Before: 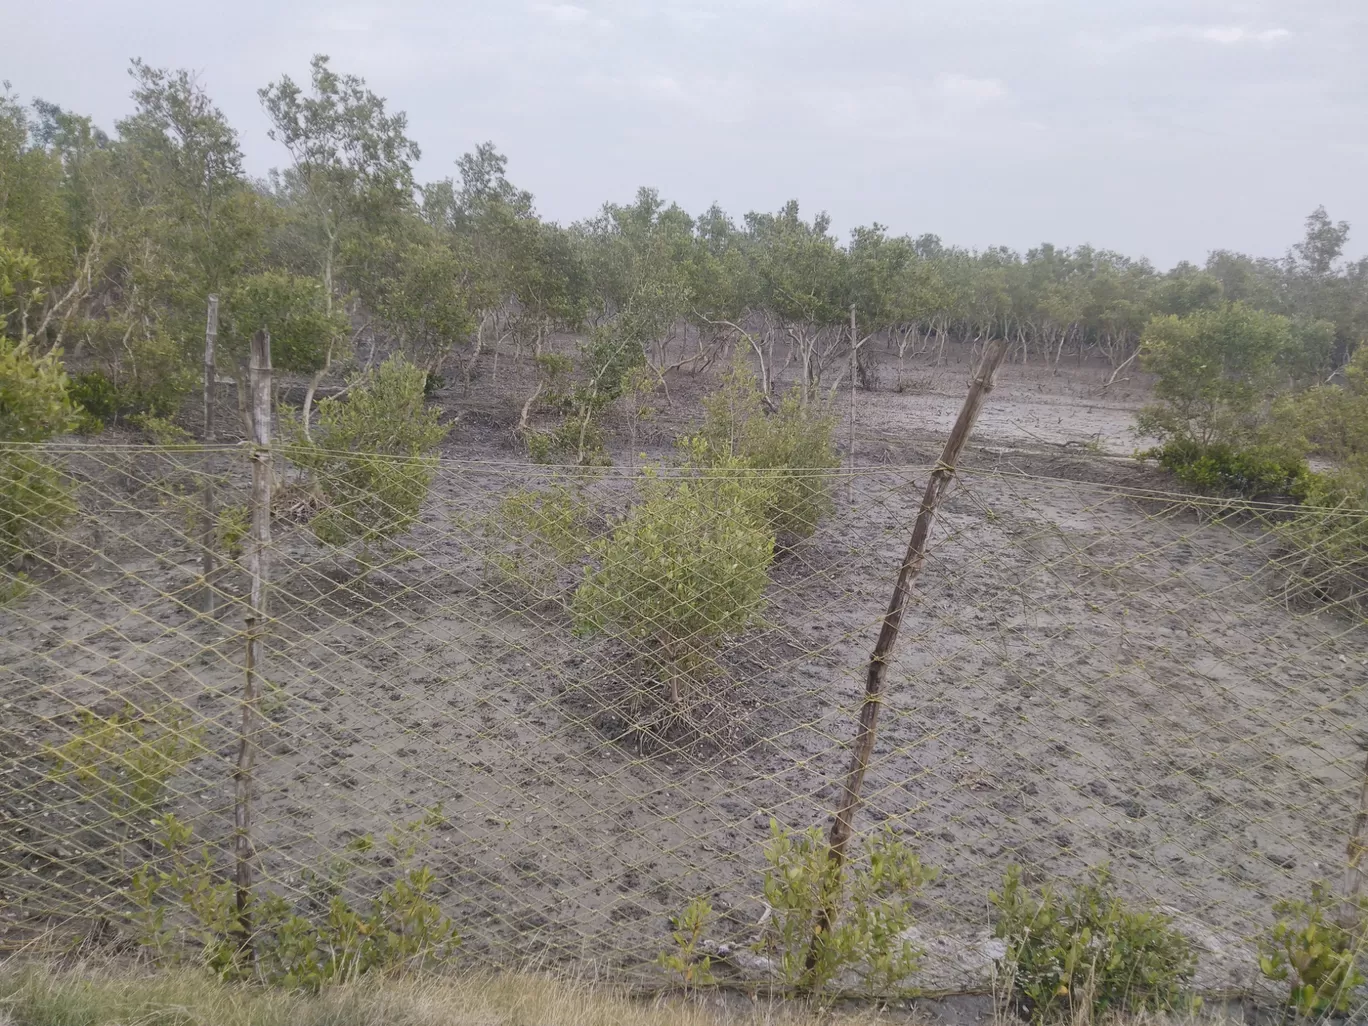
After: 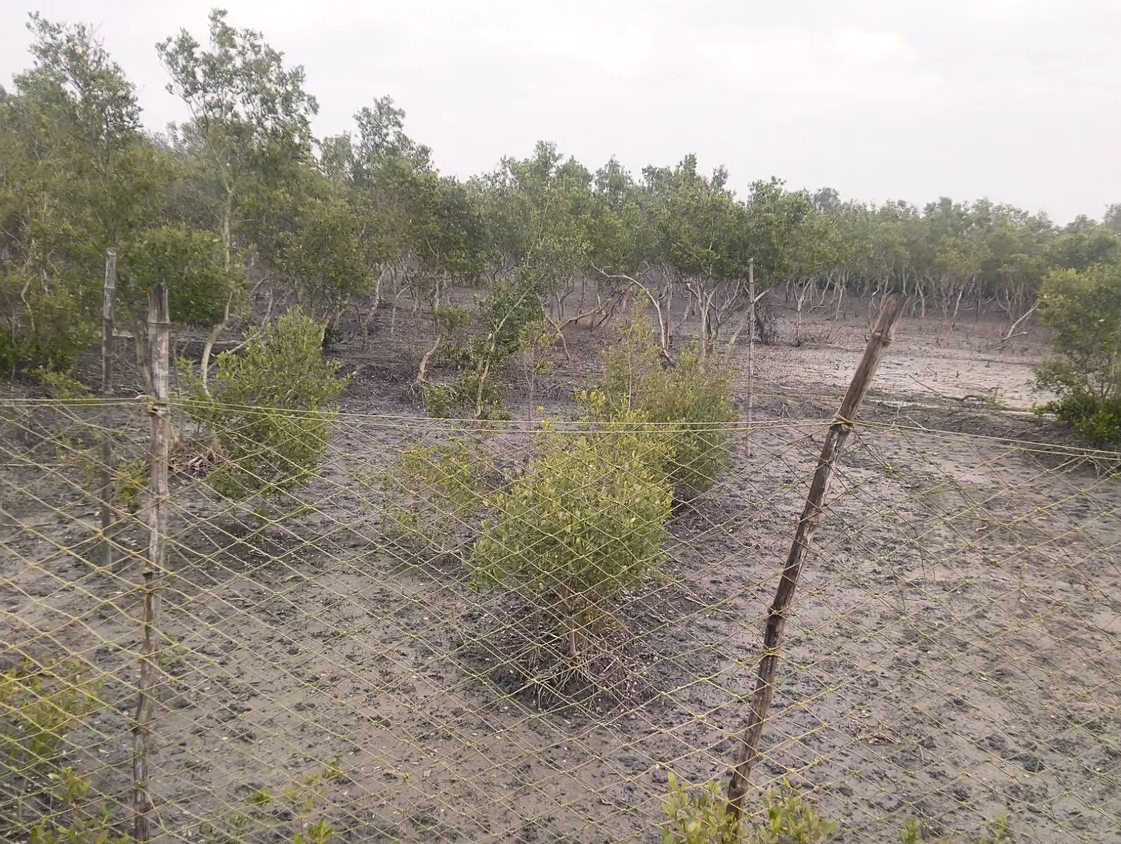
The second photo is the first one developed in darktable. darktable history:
crop and rotate: left 7.526%, top 4.485%, right 10.521%, bottom 13.212%
tone equalizer: -8 EV -0.74 EV, -7 EV -0.737 EV, -6 EV -0.562 EV, -5 EV -0.398 EV, -3 EV 0.385 EV, -2 EV 0.6 EV, -1 EV 0.676 EV, +0 EV 0.757 EV, edges refinement/feathering 500, mask exposure compensation -1.57 EV, preserve details guided filter
sharpen: amount 0.211
exposure: black level correction 0.001, exposure -0.204 EV, compensate highlight preservation false
color balance rgb: highlights gain › chroma 2.975%, highlights gain › hue 76.65°, perceptual saturation grading › global saturation -0.131%, global vibrance 20%
